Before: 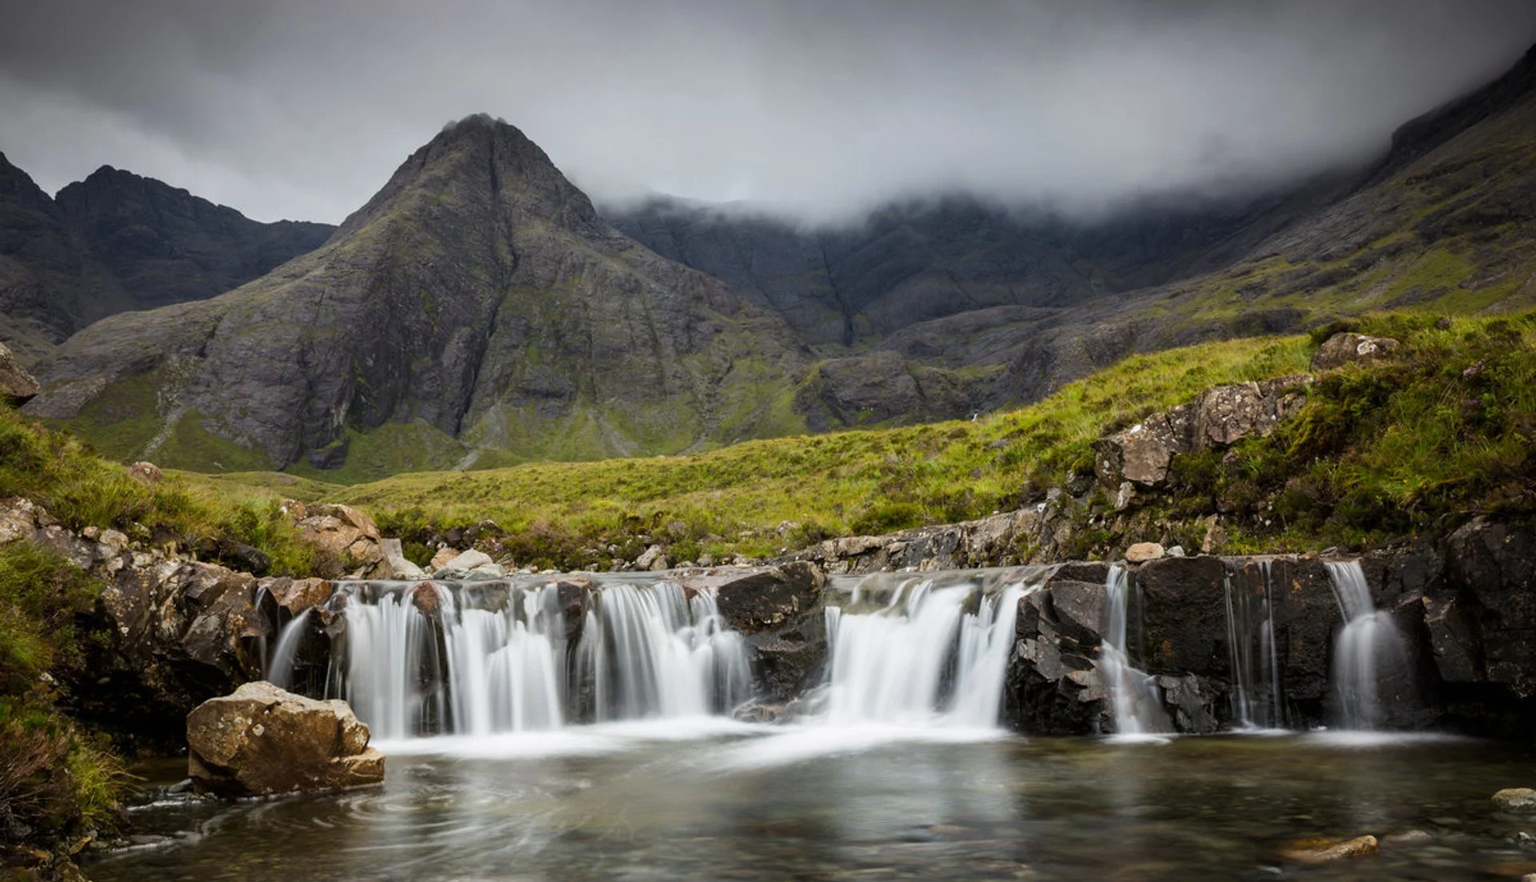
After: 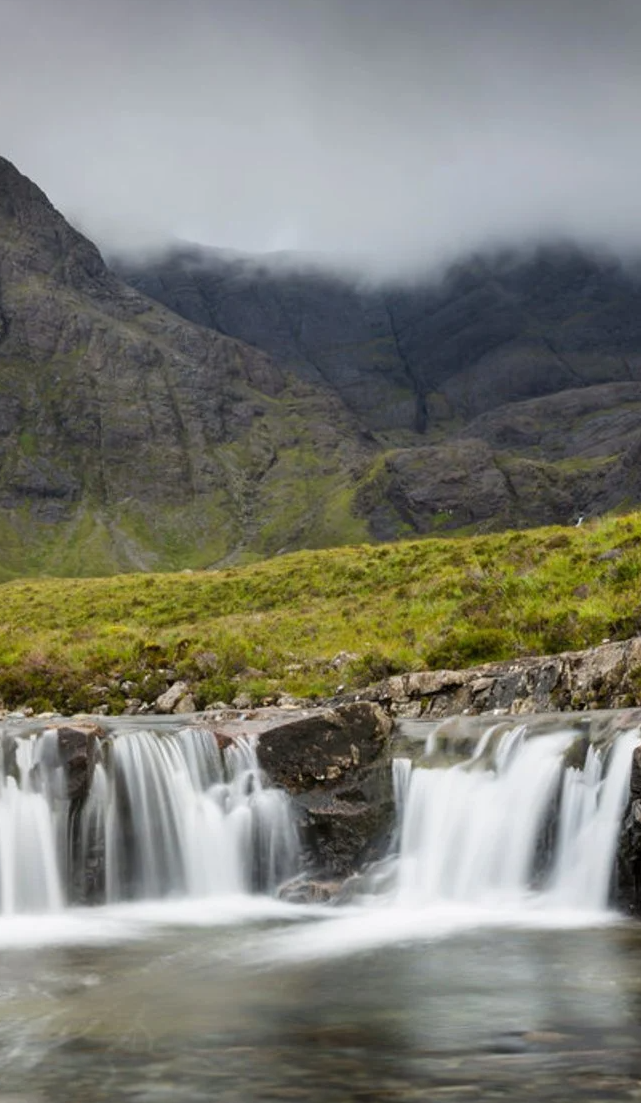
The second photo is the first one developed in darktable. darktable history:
crop: left 33.3%, right 33.292%
